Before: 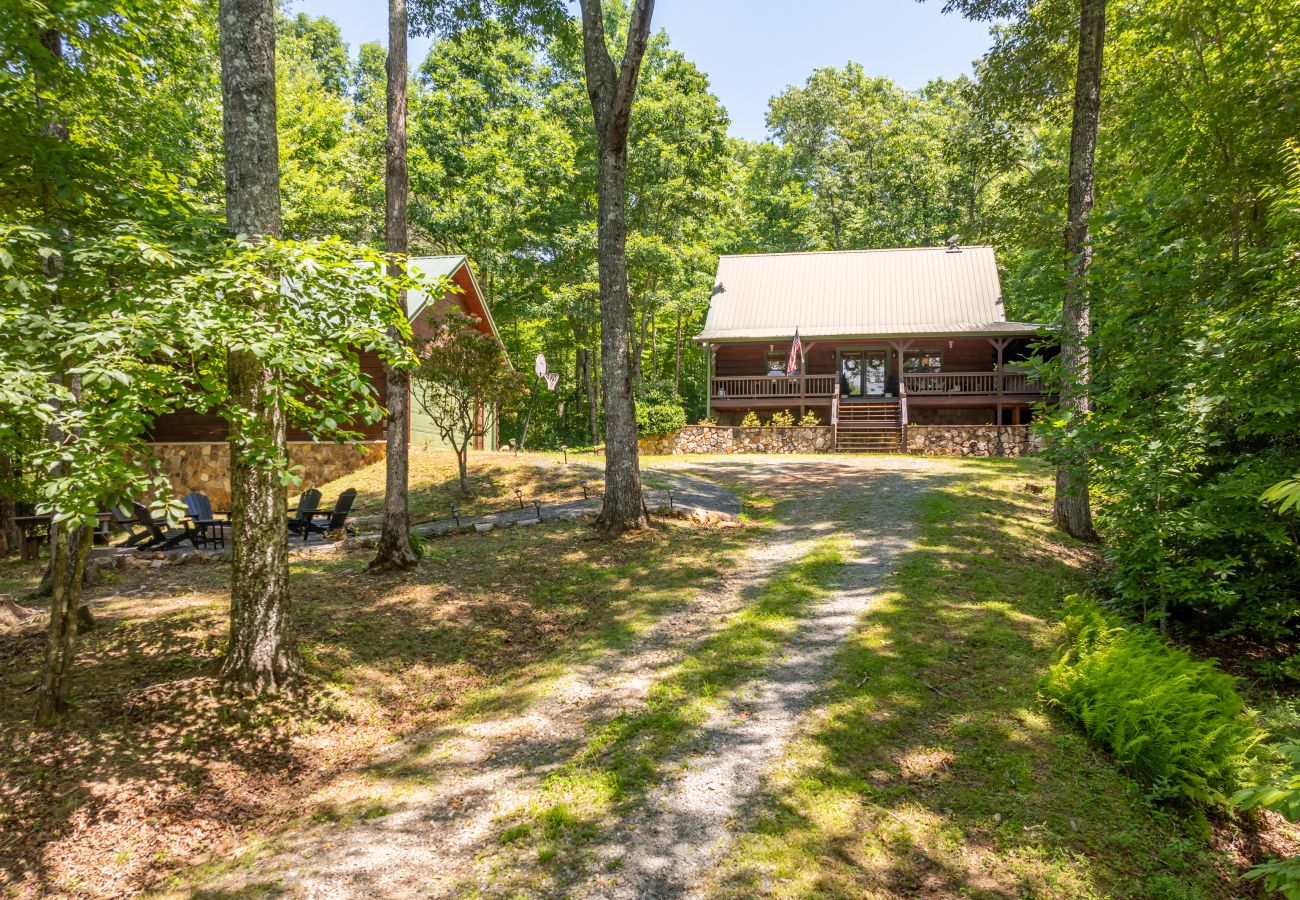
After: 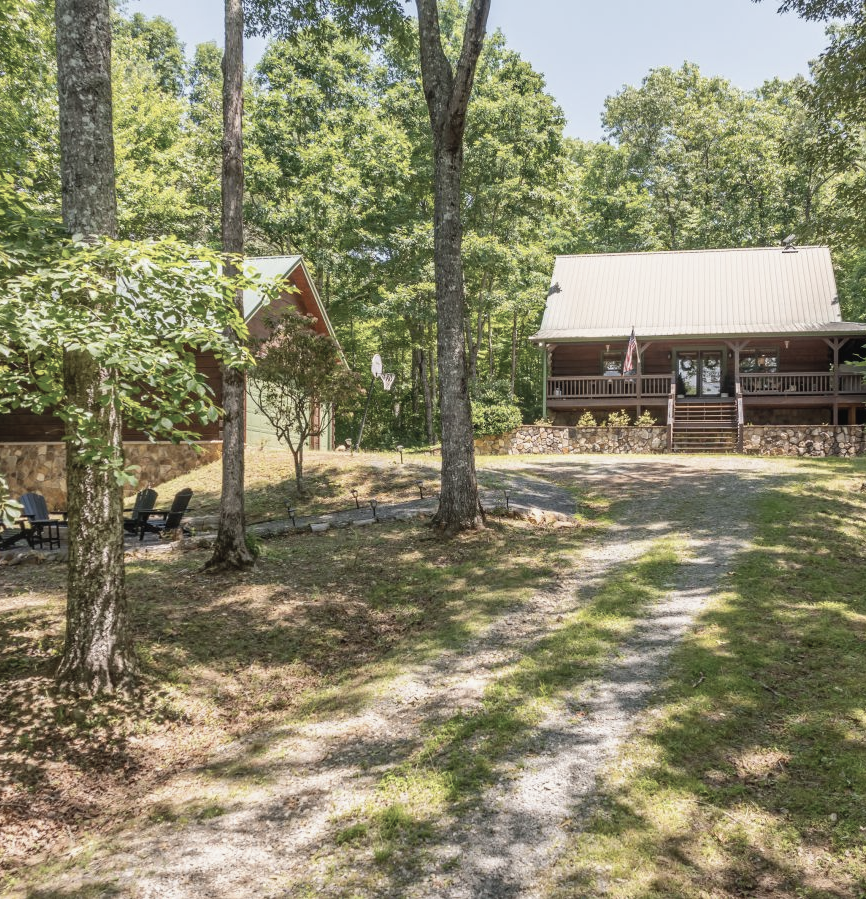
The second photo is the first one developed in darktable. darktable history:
crop and rotate: left 12.648%, right 20.685%
contrast brightness saturation: contrast -0.05, saturation -0.41
